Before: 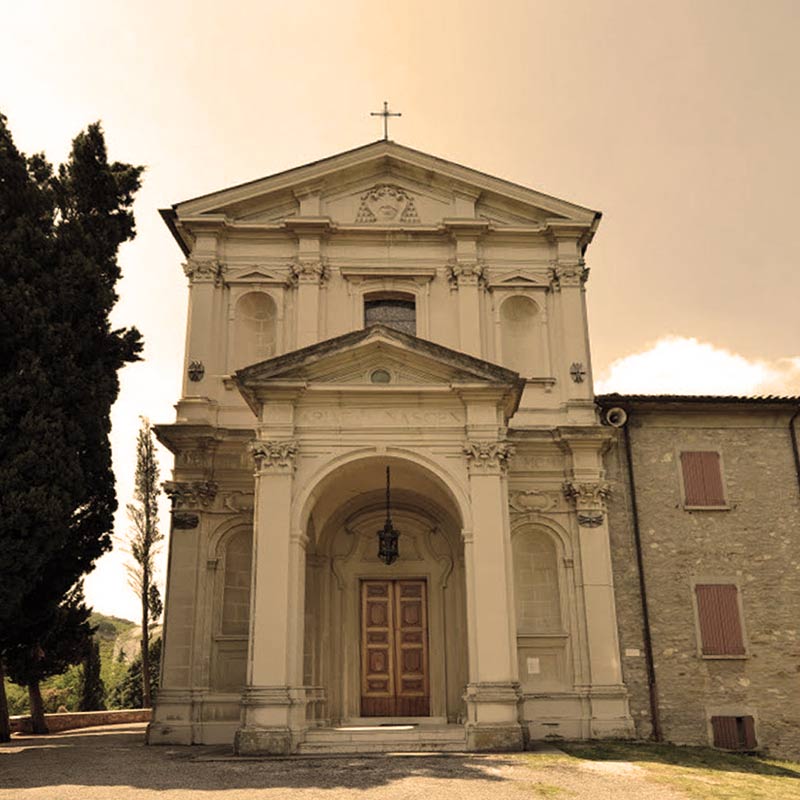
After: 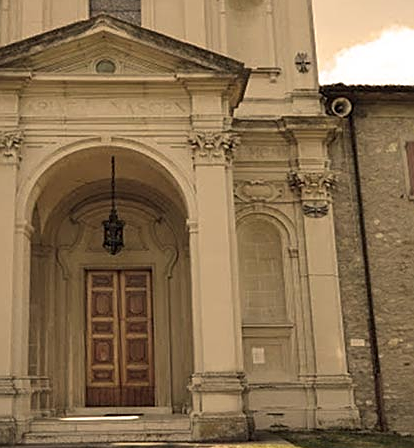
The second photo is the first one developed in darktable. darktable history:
sharpen: on, module defaults
crop: left 34.479%, top 38.822%, right 13.718%, bottom 5.172%
